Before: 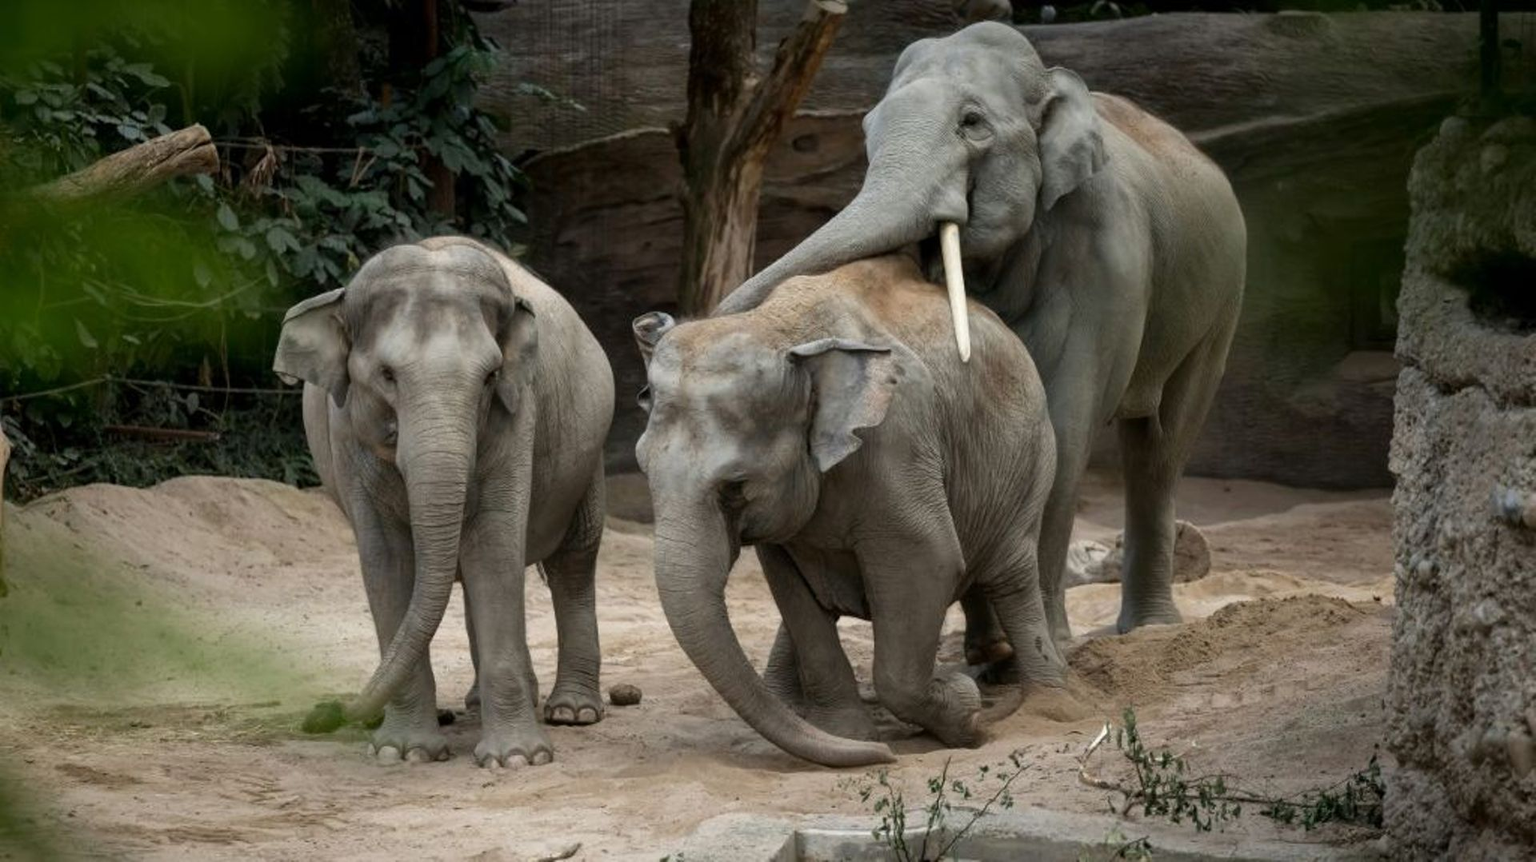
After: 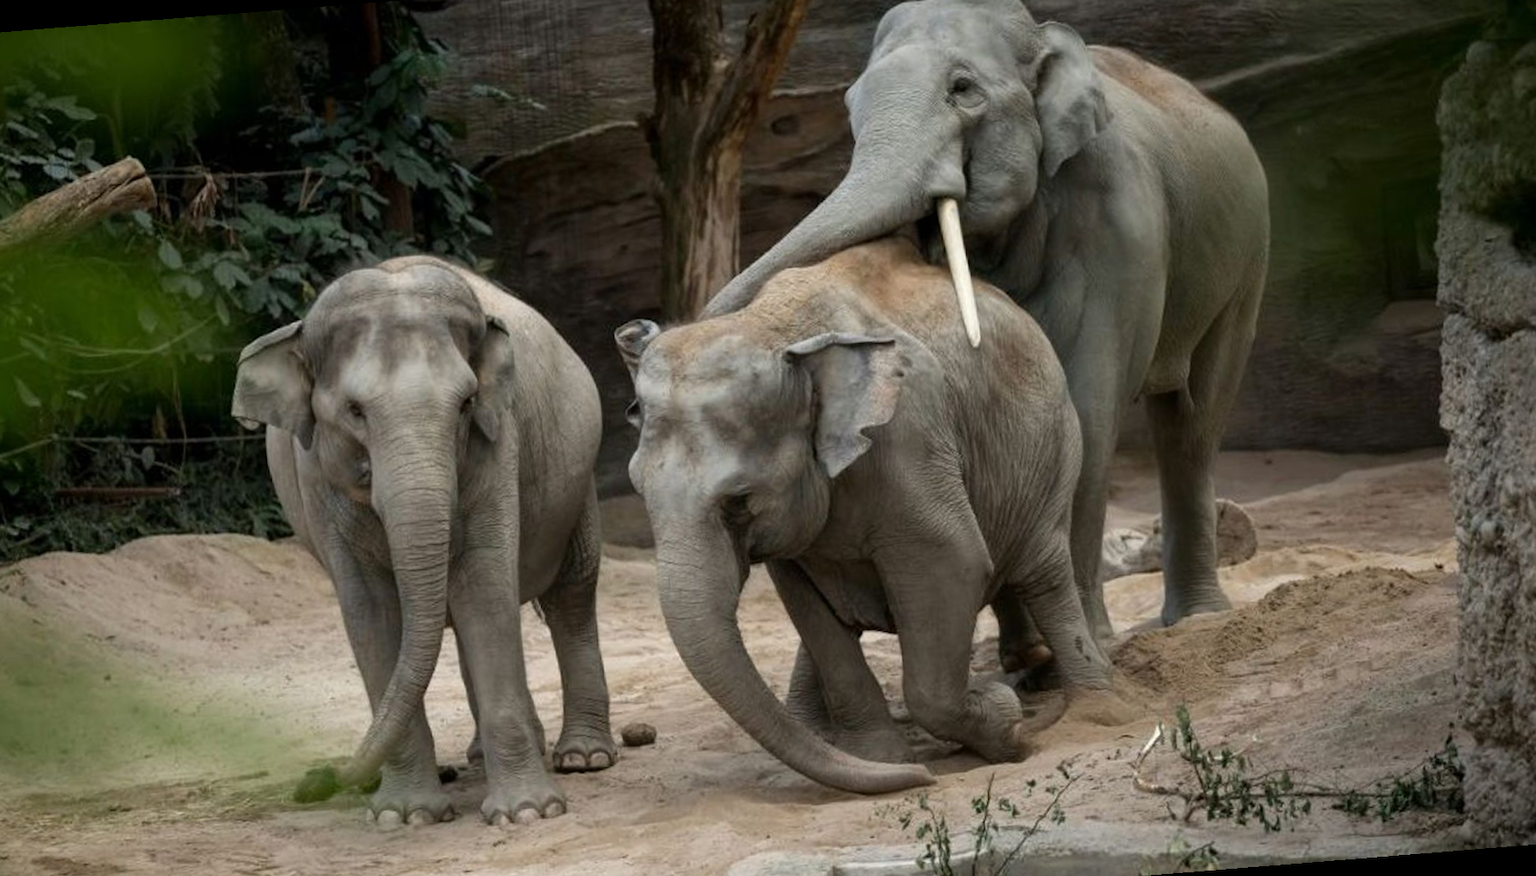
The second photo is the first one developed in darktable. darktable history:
exposure: compensate highlight preservation false
rotate and perspective: rotation -4.57°, crop left 0.054, crop right 0.944, crop top 0.087, crop bottom 0.914
